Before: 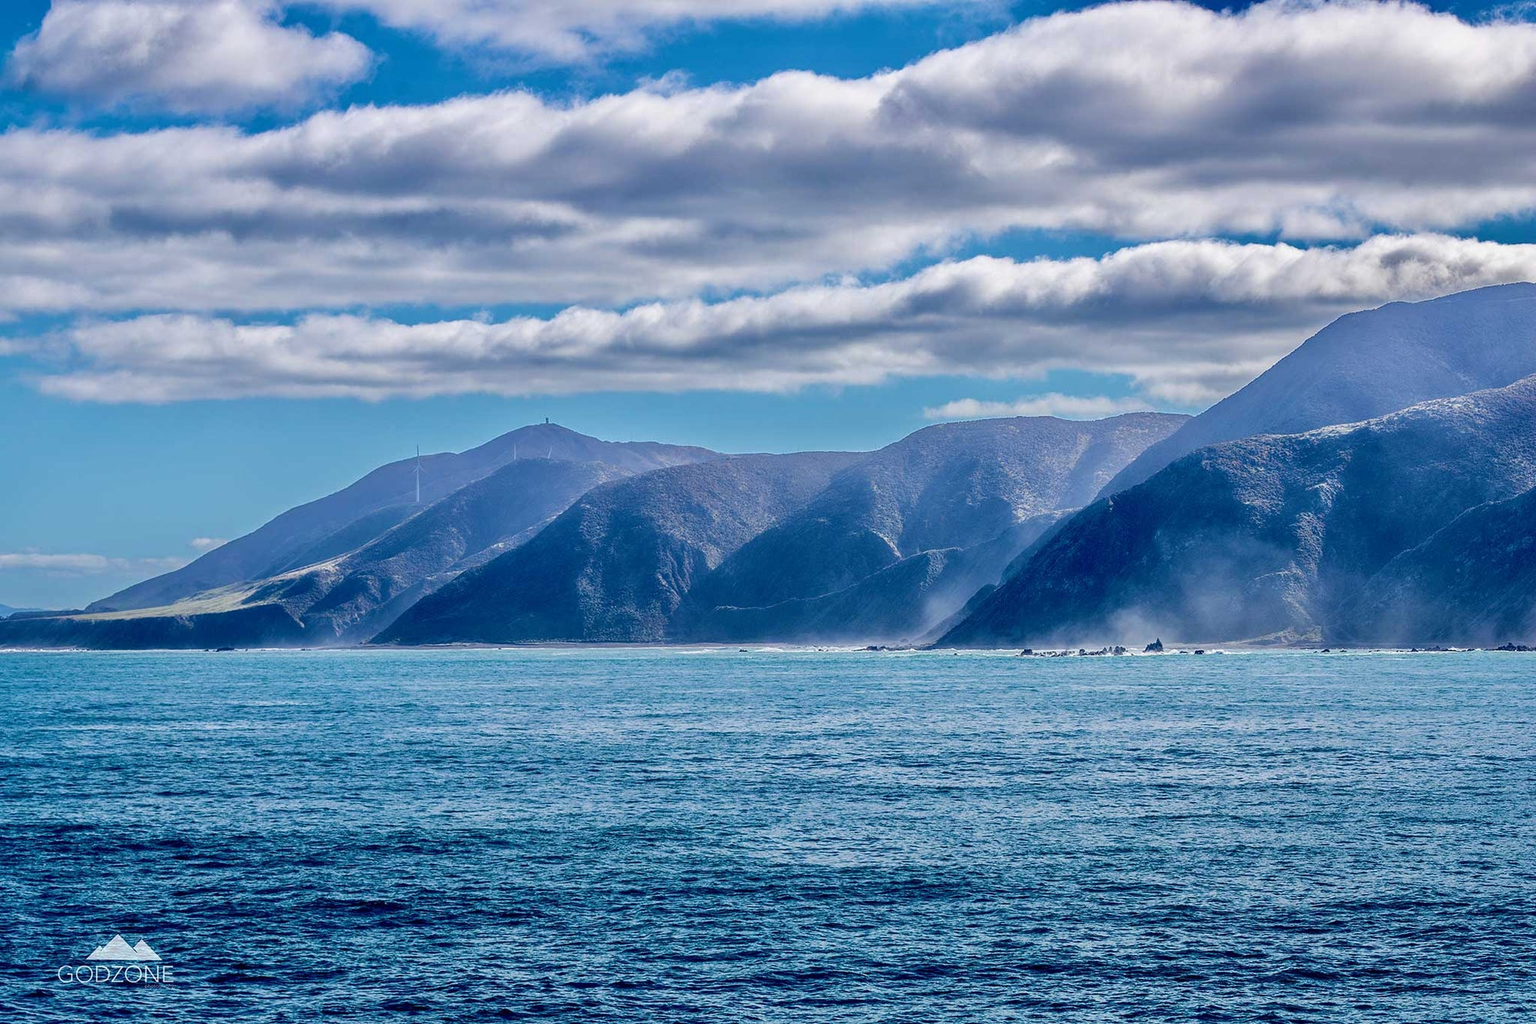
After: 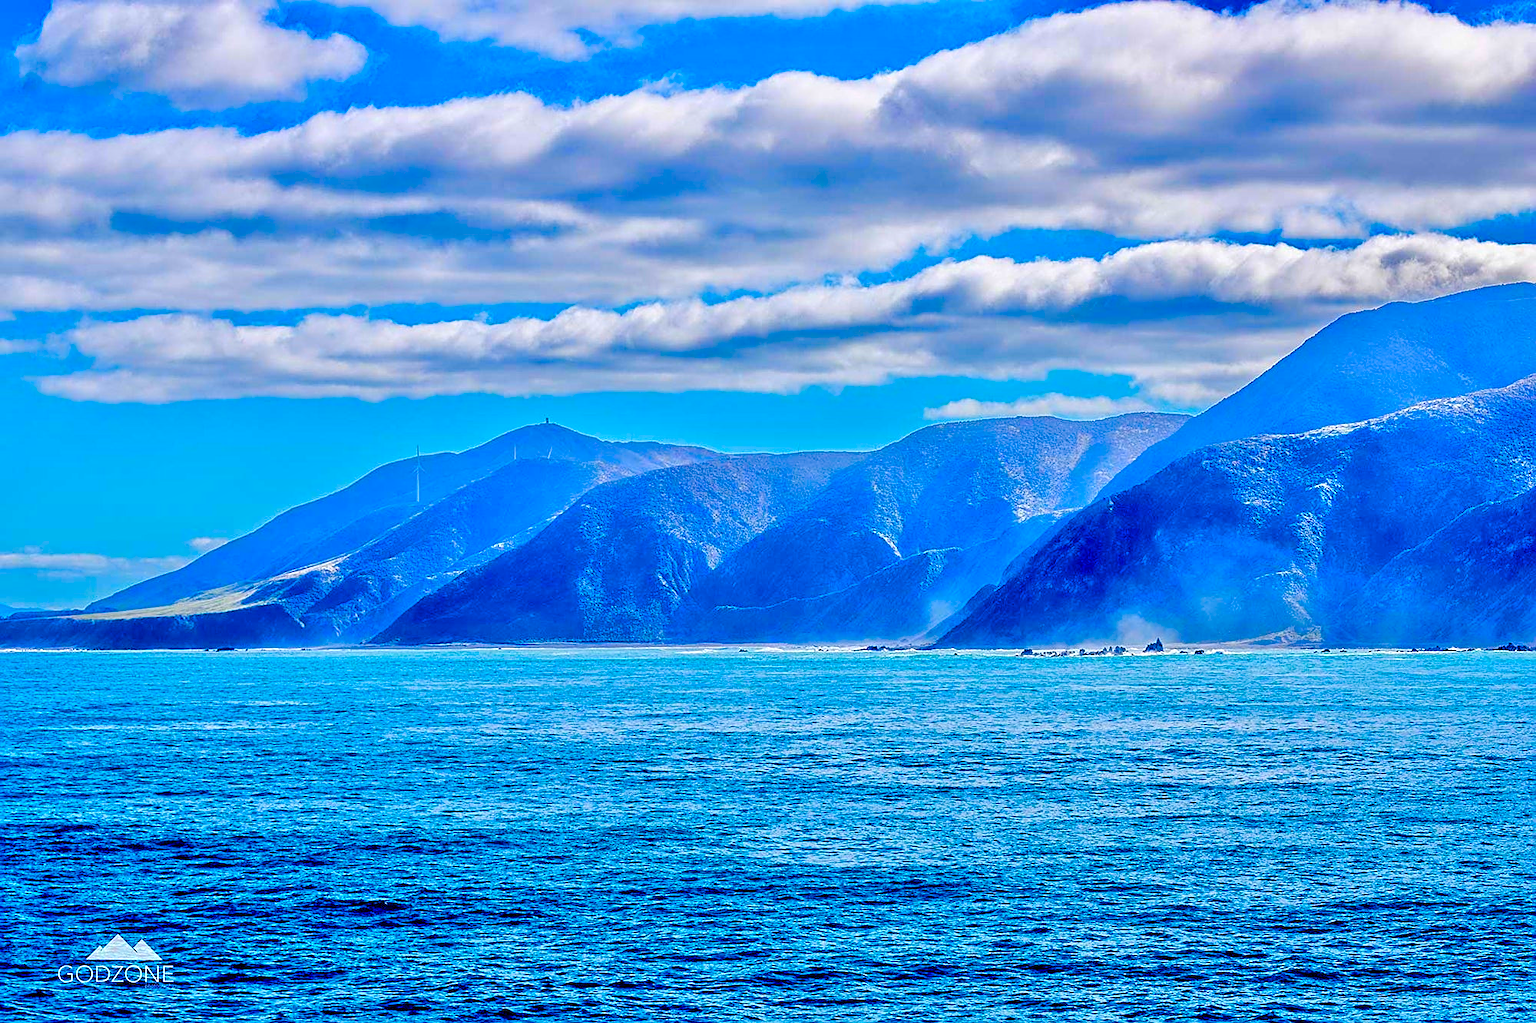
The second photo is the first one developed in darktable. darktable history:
color correction: saturation 1.32
sharpen: on, module defaults
color balance rgb: linear chroma grading › global chroma 18.9%, perceptual saturation grading › global saturation 20%, perceptual saturation grading › highlights -25%, perceptual saturation grading › shadows 50%, global vibrance 18.93%
tone equalizer: -7 EV 0.15 EV, -6 EV 0.6 EV, -5 EV 1.15 EV, -4 EV 1.33 EV, -3 EV 1.15 EV, -2 EV 0.6 EV, -1 EV 0.15 EV, mask exposure compensation -0.5 EV
